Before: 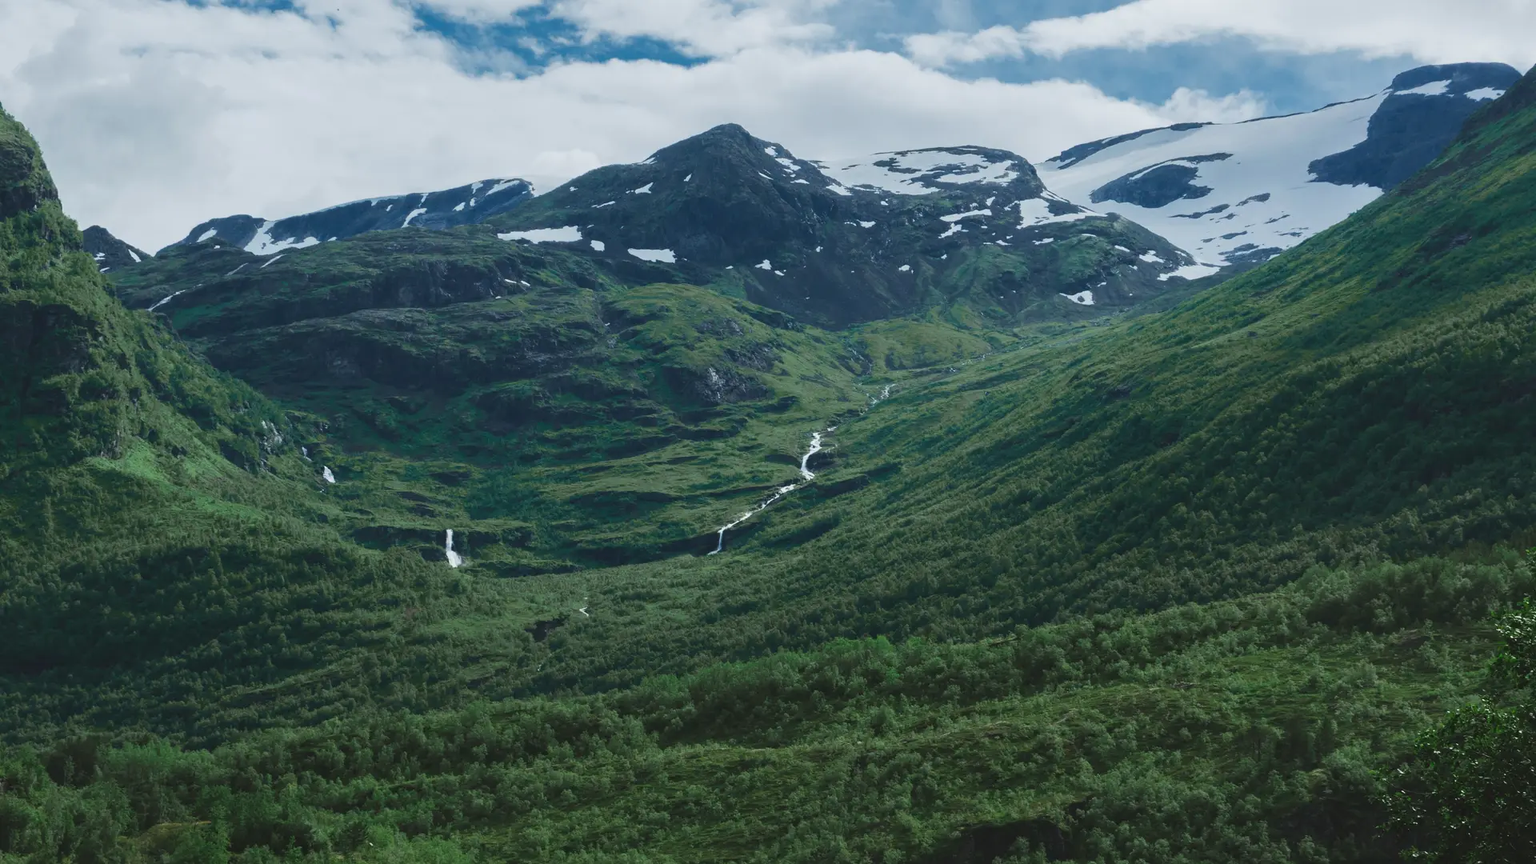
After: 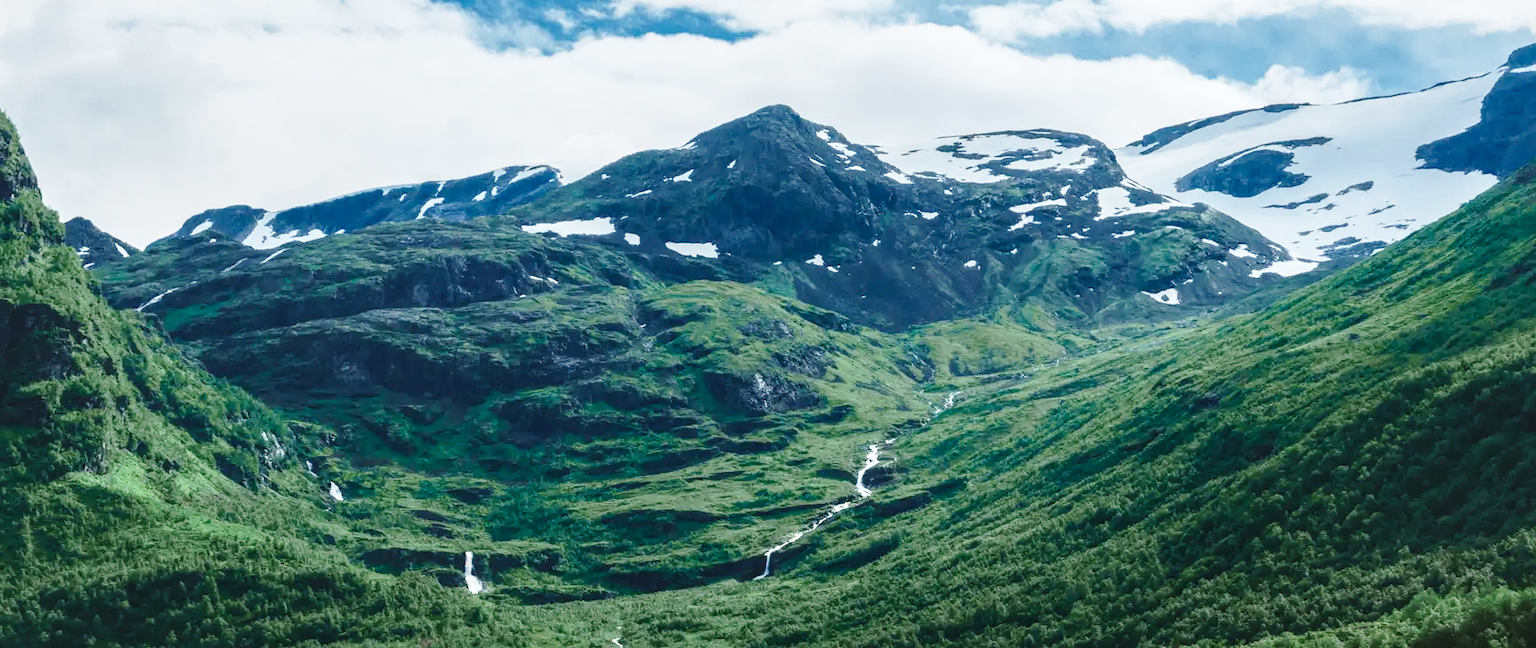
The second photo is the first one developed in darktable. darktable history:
crop: left 1.607%, top 3.405%, right 7.639%, bottom 28.454%
local contrast: detail 130%
base curve: curves: ch0 [(0, 0) (0.028, 0.03) (0.121, 0.232) (0.46, 0.748) (0.859, 0.968) (1, 1)], preserve colors none
